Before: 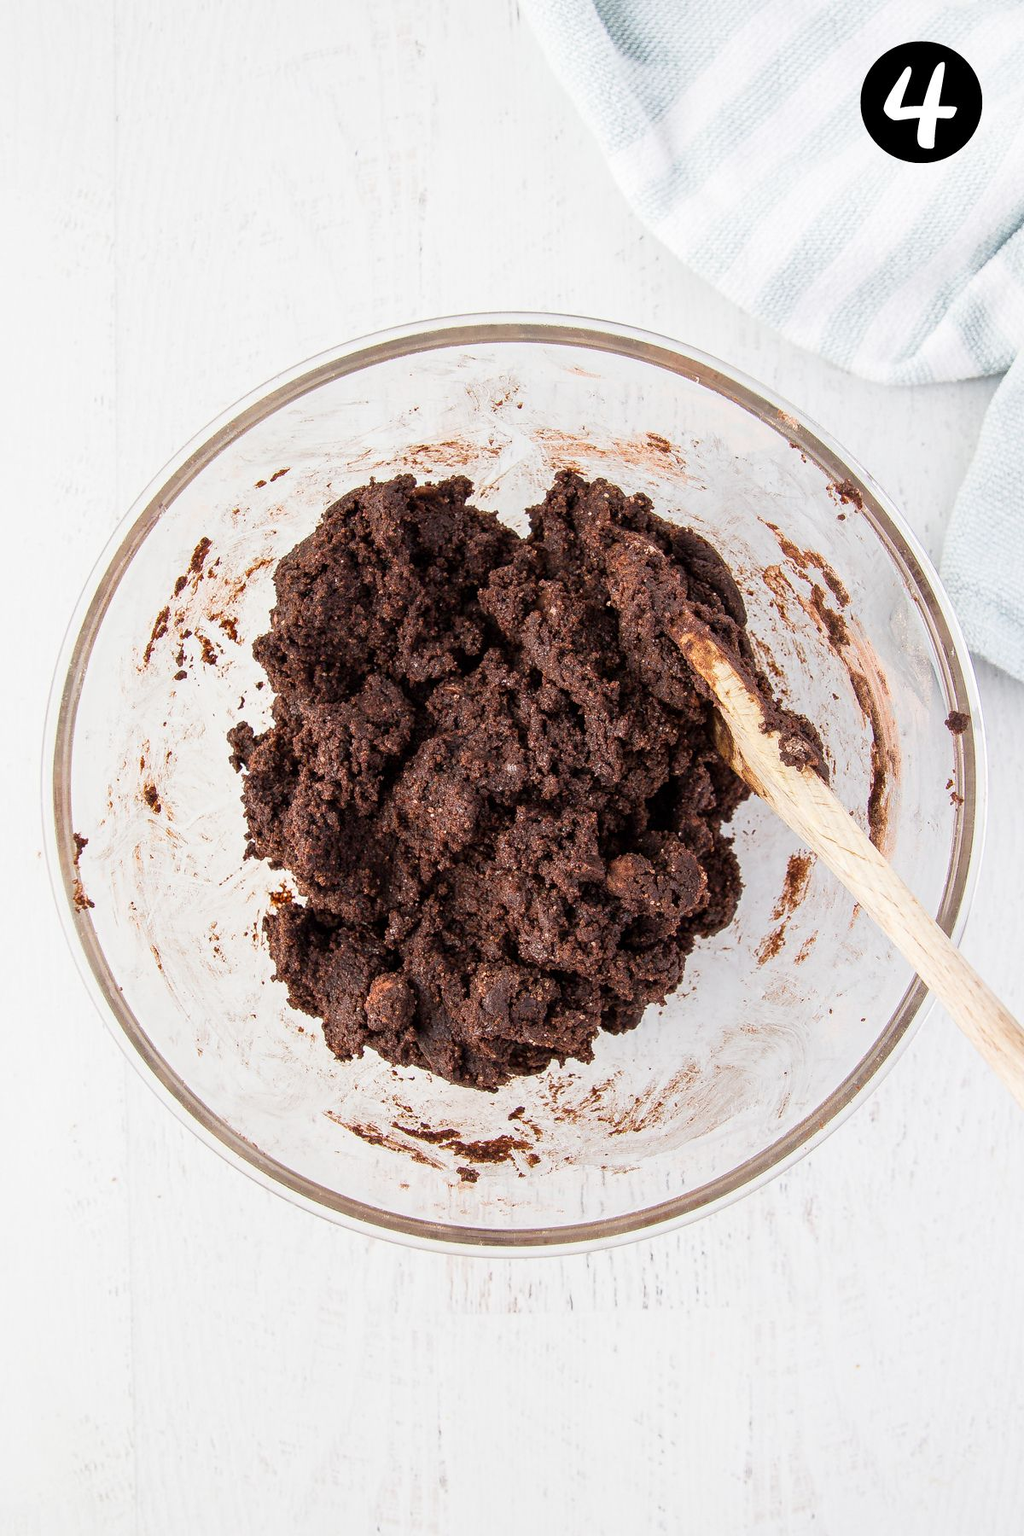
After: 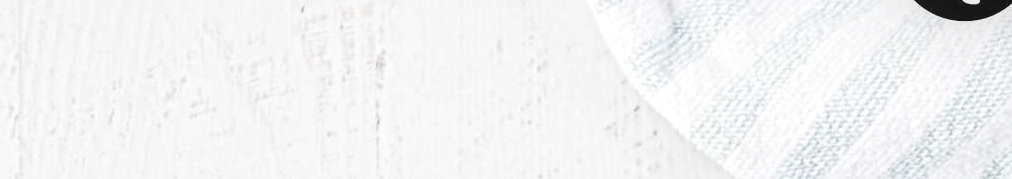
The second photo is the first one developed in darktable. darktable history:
crop and rotate: left 9.644%, top 9.491%, right 6.021%, bottom 80.509%
local contrast: detail 130%
global tonemap: drago (1, 100), detail 1
